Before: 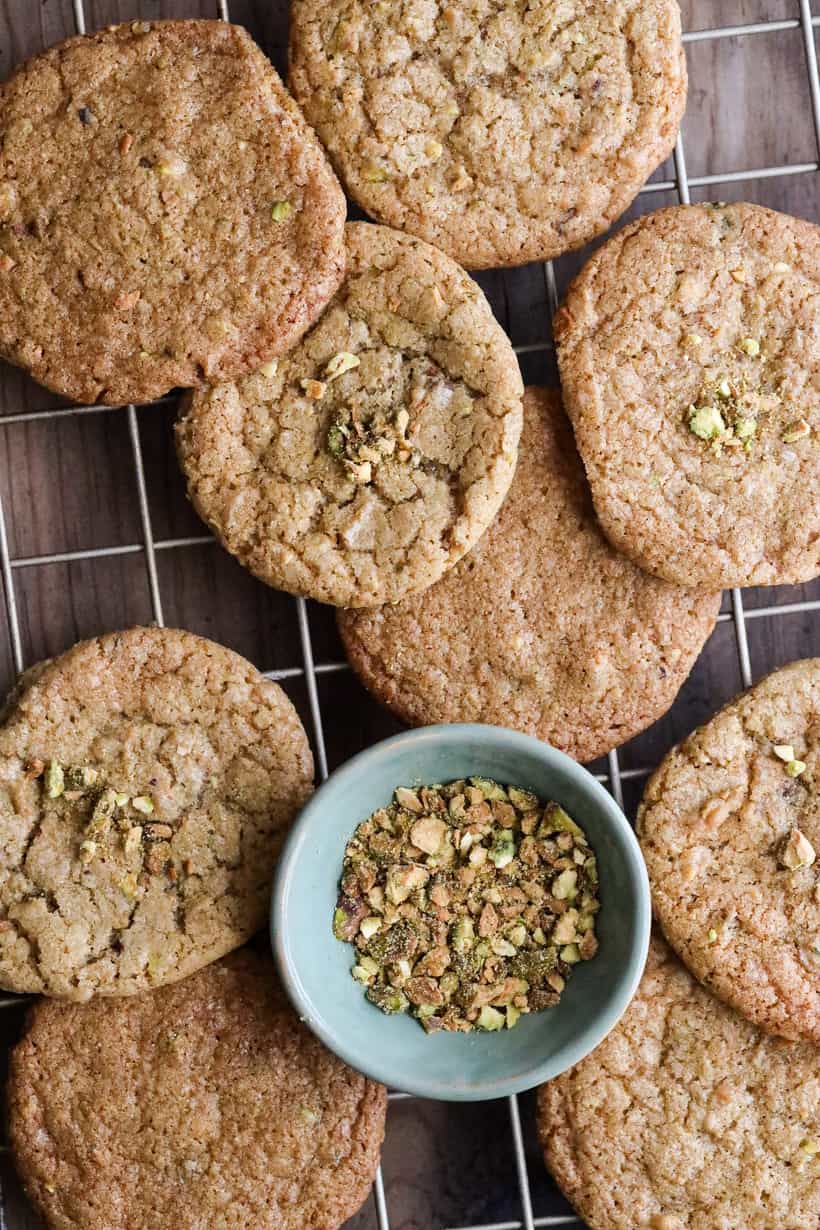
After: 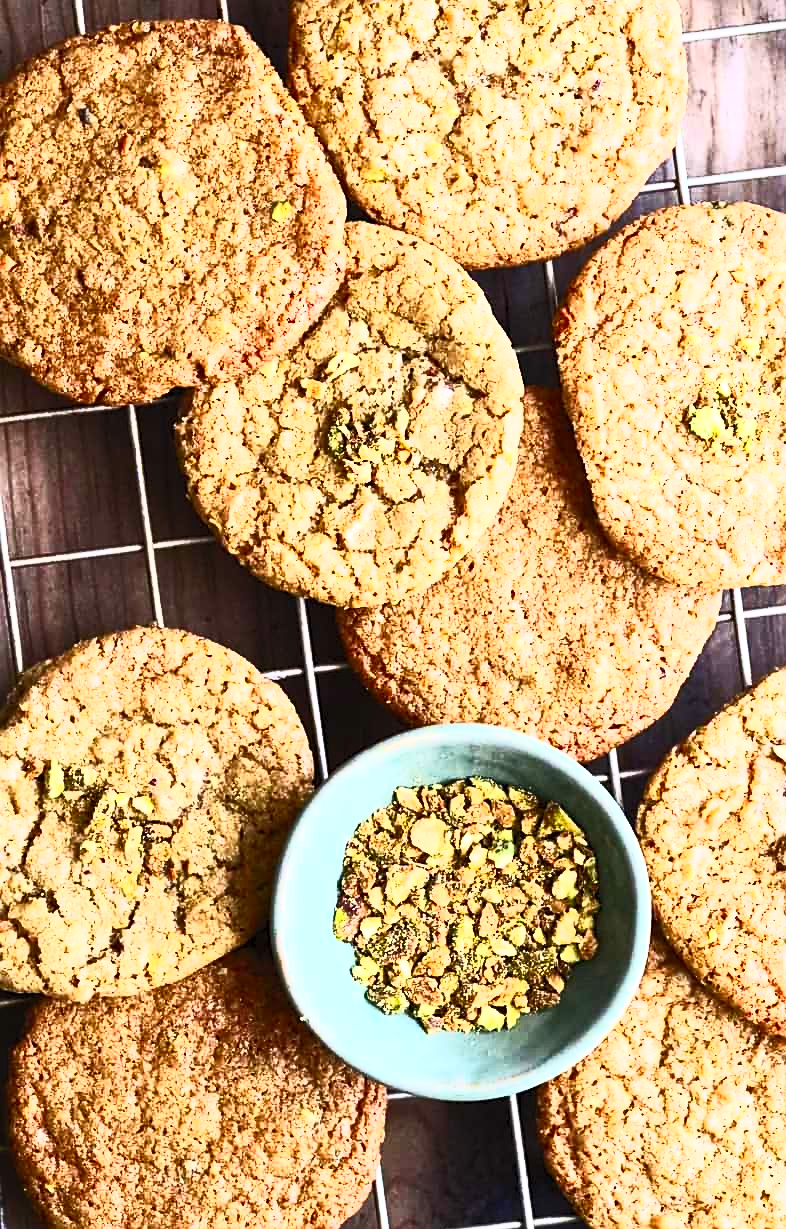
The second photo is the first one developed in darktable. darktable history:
crop: right 4.126%, bottom 0.031%
sharpen: on, module defaults
contrast brightness saturation: contrast 0.83, brightness 0.59, saturation 0.59
